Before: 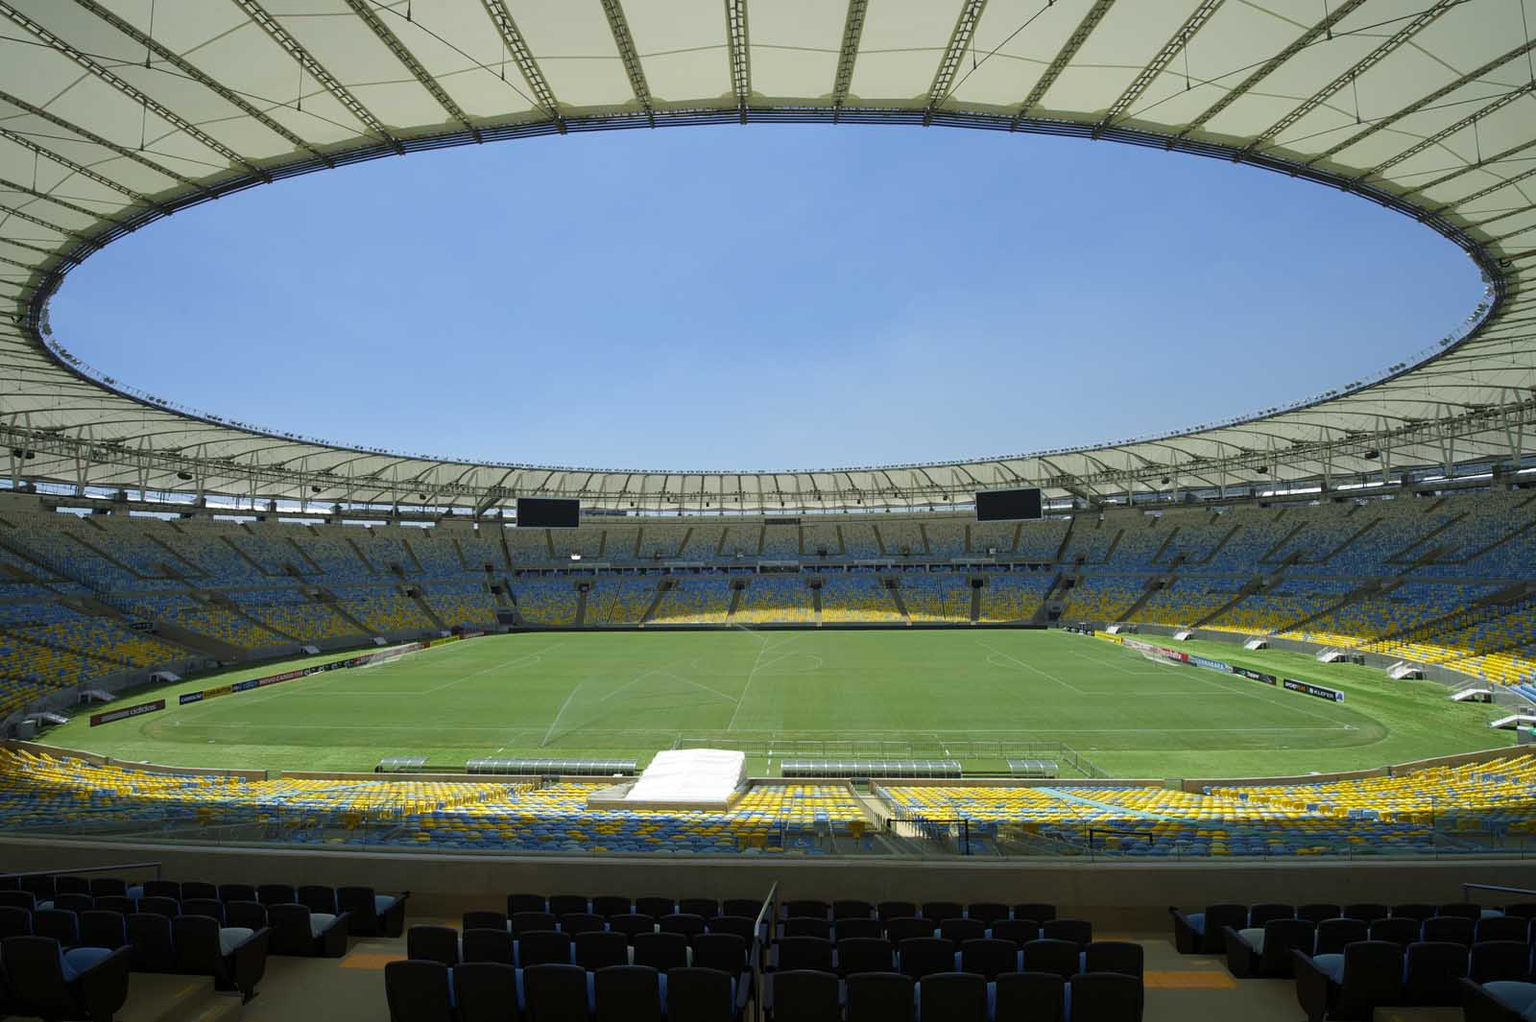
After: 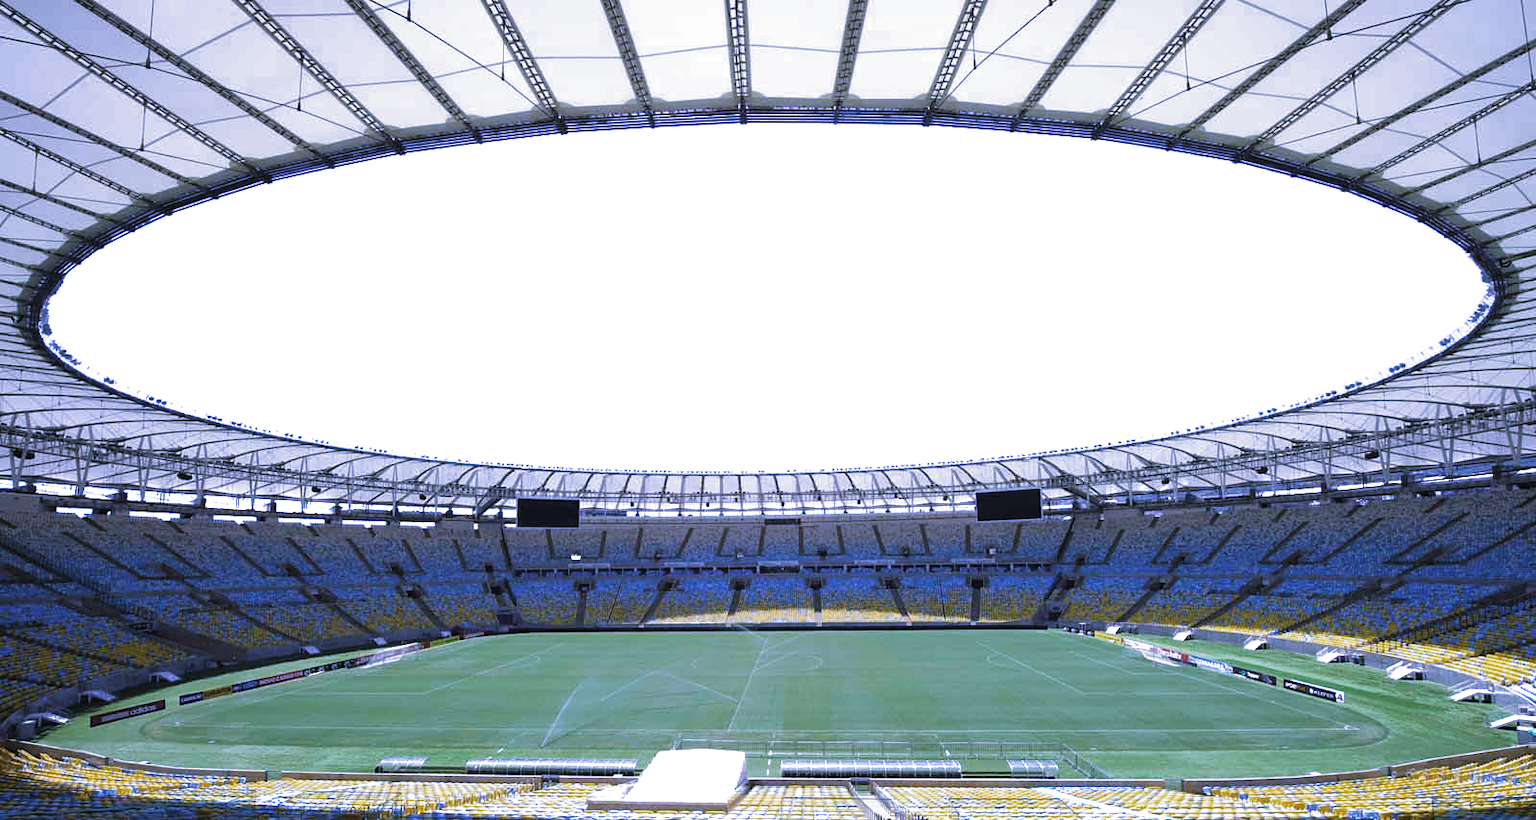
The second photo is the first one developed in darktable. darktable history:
filmic rgb: black relative exposure -8.2 EV, white relative exposure 2.2 EV, threshold 3 EV, hardness 7.11, latitude 75%, contrast 1.325, highlights saturation mix -2%, shadows ↔ highlights balance 30%, preserve chrominance RGB euclidean norm, color science v5 (2021), contrast in shadows safe, contrast in highlights safe, enable highlight reconstruction true
exposure: black level correction -0.015, compensate highlight preservation false
crop: bottom 19.644%
white balance: red 0.98, blue 1.61
